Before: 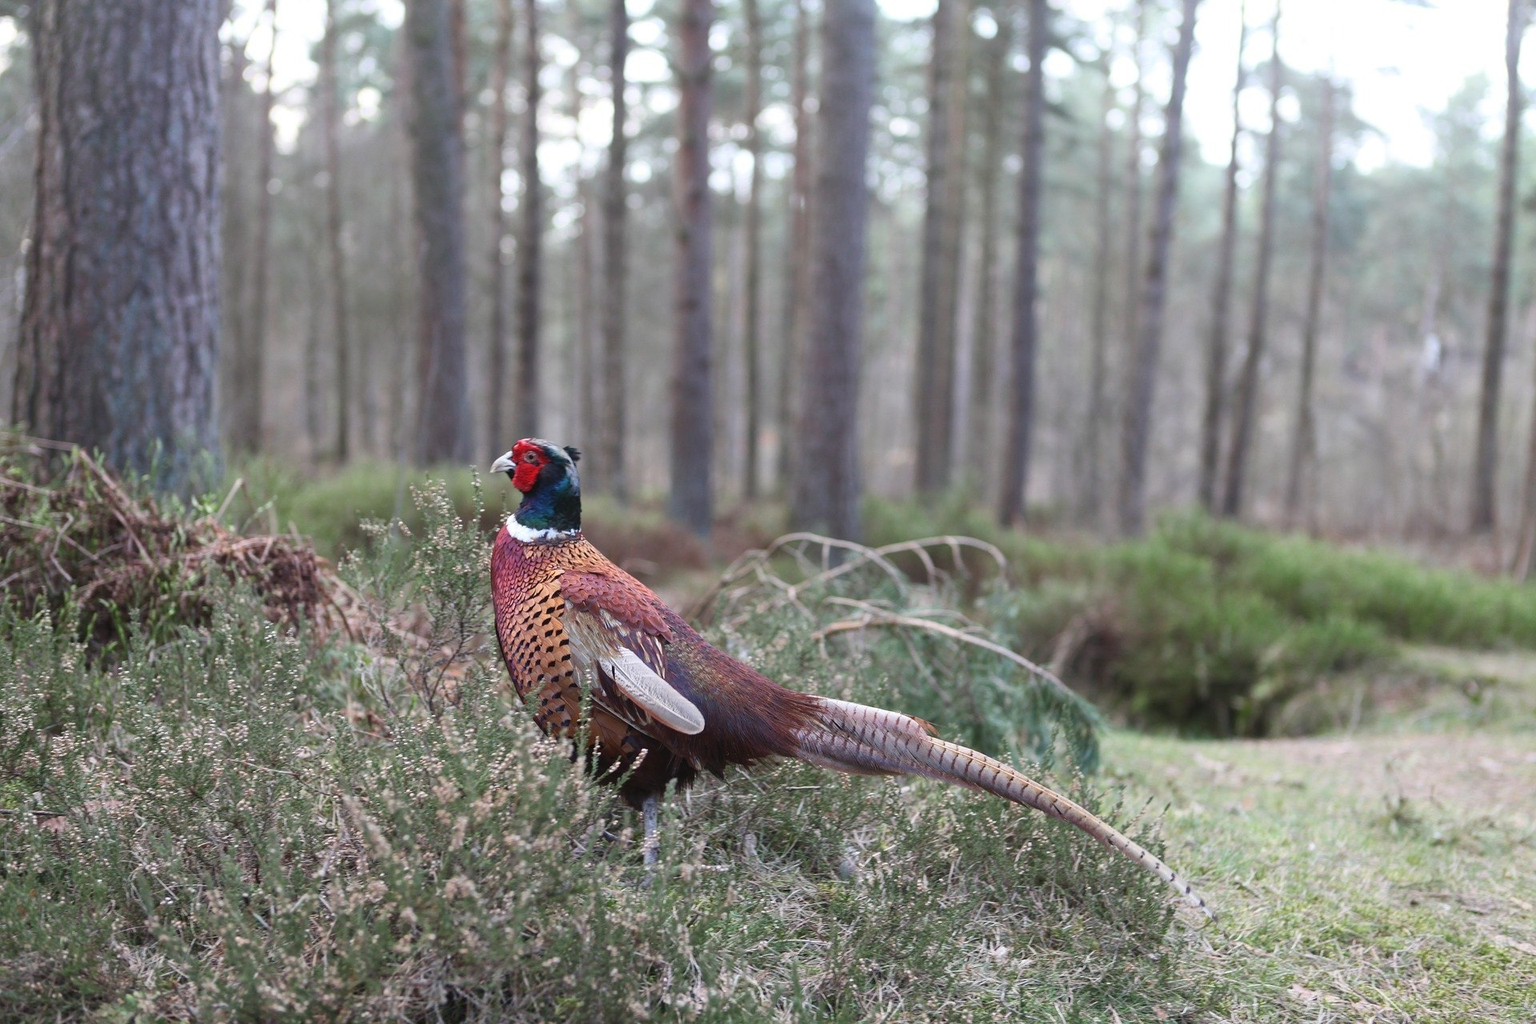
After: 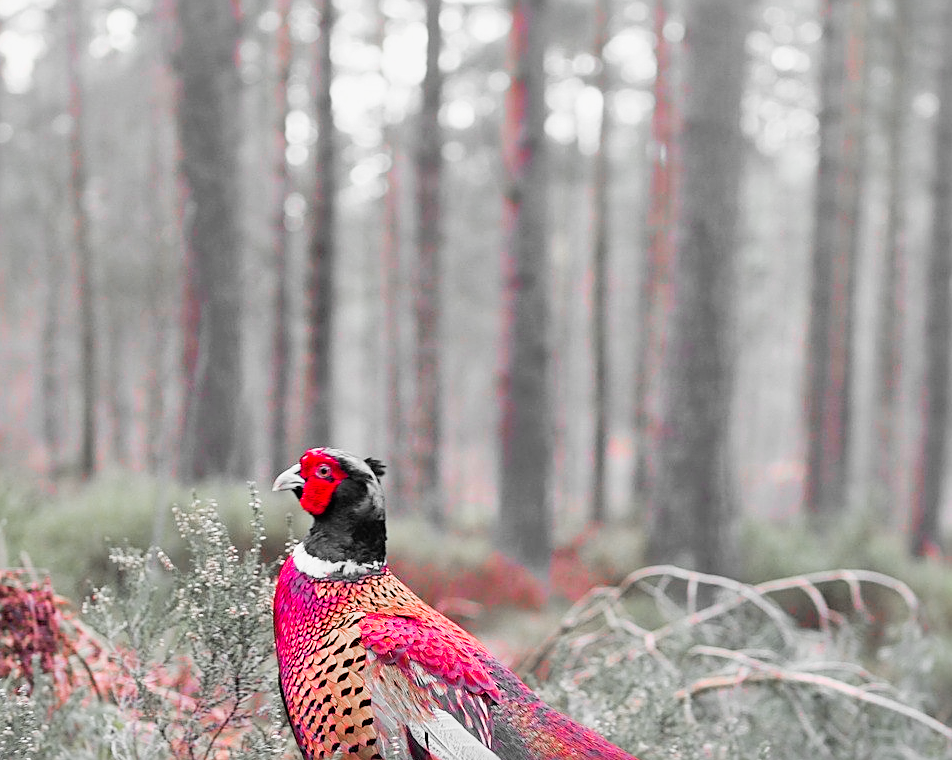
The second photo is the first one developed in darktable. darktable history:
crop: left 17.754%, top 7.817%, right 32.489%, bottom 32.538%
sharpen: on, module defaults
exposure: black level correction 0, exposure 0.931 EV, compensate highlight preservation false
color zones: curves: ch1 [(0, 0.831) (0.08, 0.771) (0.157, 0.268) (0.241, 0.207) (0.562, -0.005) (0.714, -0.013) (0.876, 0.01) (1, 0.831)]
shadows and highlights: highlights color adjustment 39.74%
filmic rgb: black relative exposure -5.11 EV, white relative exposure 3.99 EV, threshold 3.02 EV, hardness 2.88, contrast 1.298, highlights saturation mix -30.1%, enable highlight reconstruction true
color balance rgb: linear chroma grading › shadows -29.527%, linear chroma grading › global chroma 34.501%, perceptual saturation grading › global saturation 31.326%
